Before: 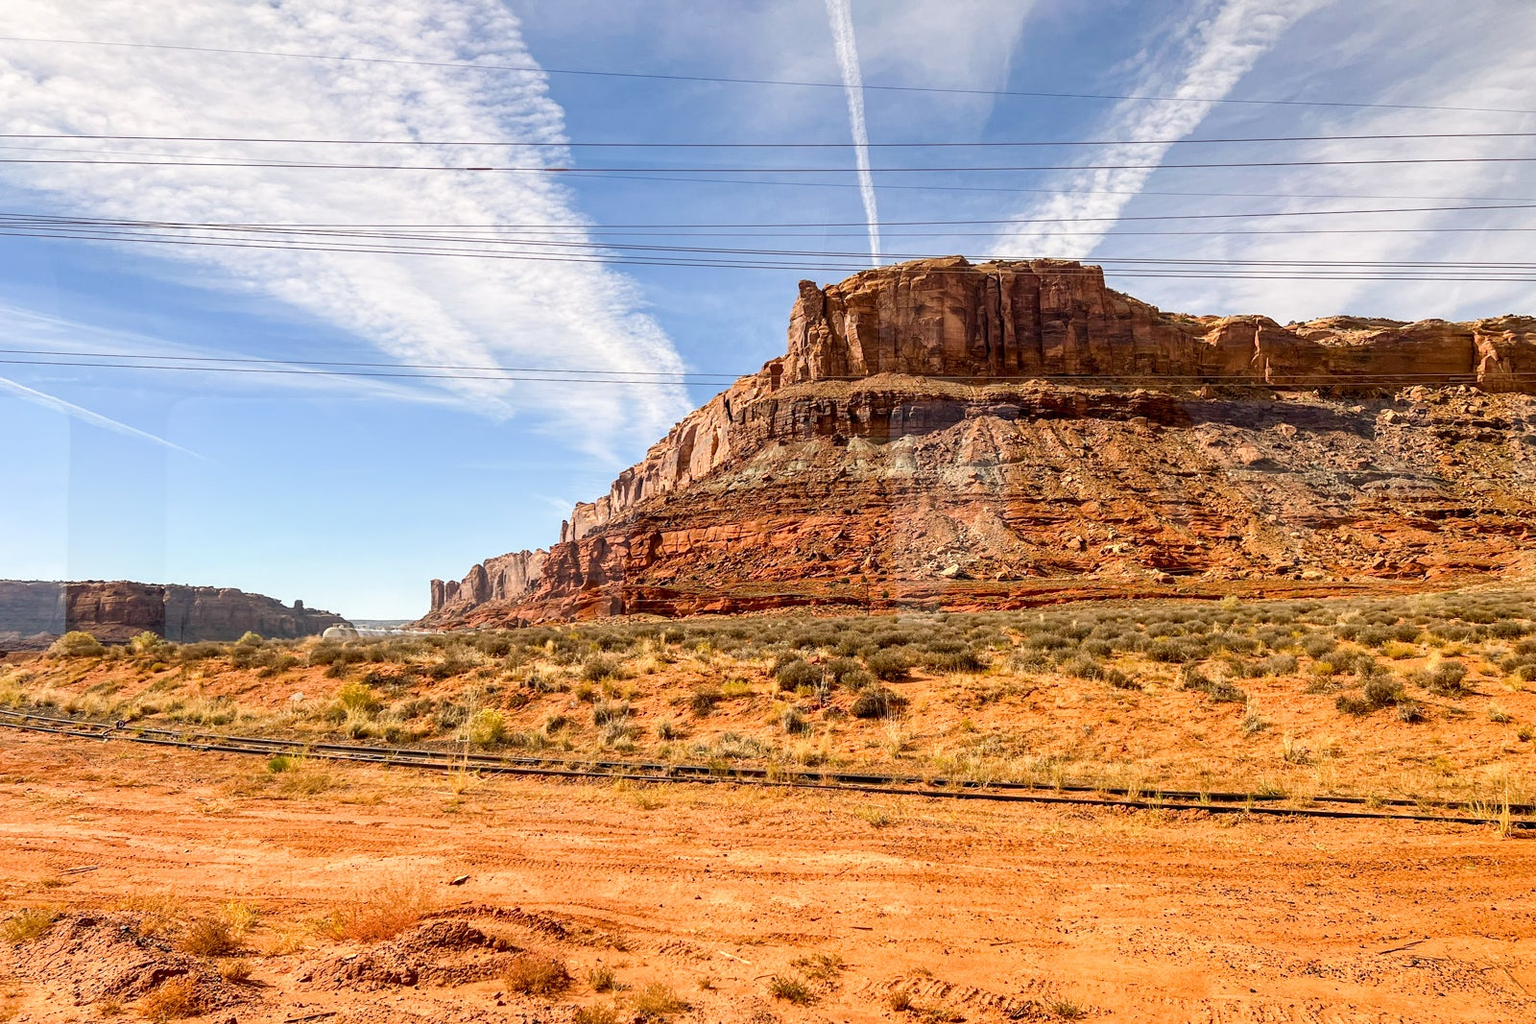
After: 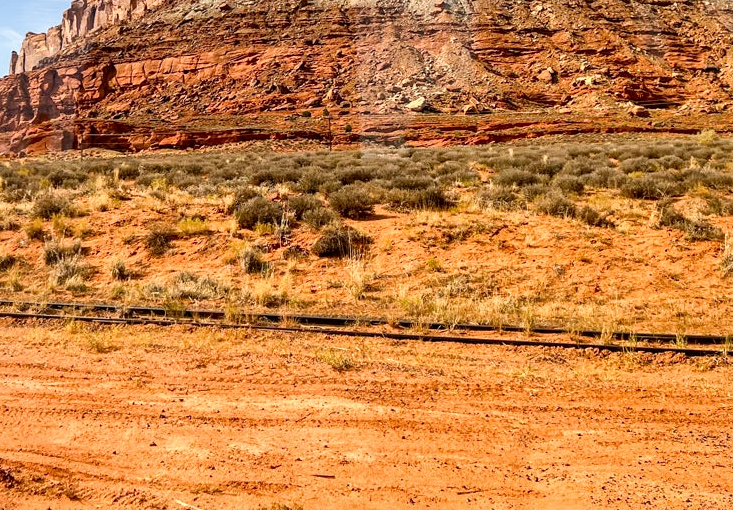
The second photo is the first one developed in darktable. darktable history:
local contrast: mode bilateral grid, contrast 20, coarseness 50, detail 119%, midtone range 0.2
crop: left 35.925%, top 46.083%, right 18.23%, bottom 6.05%
